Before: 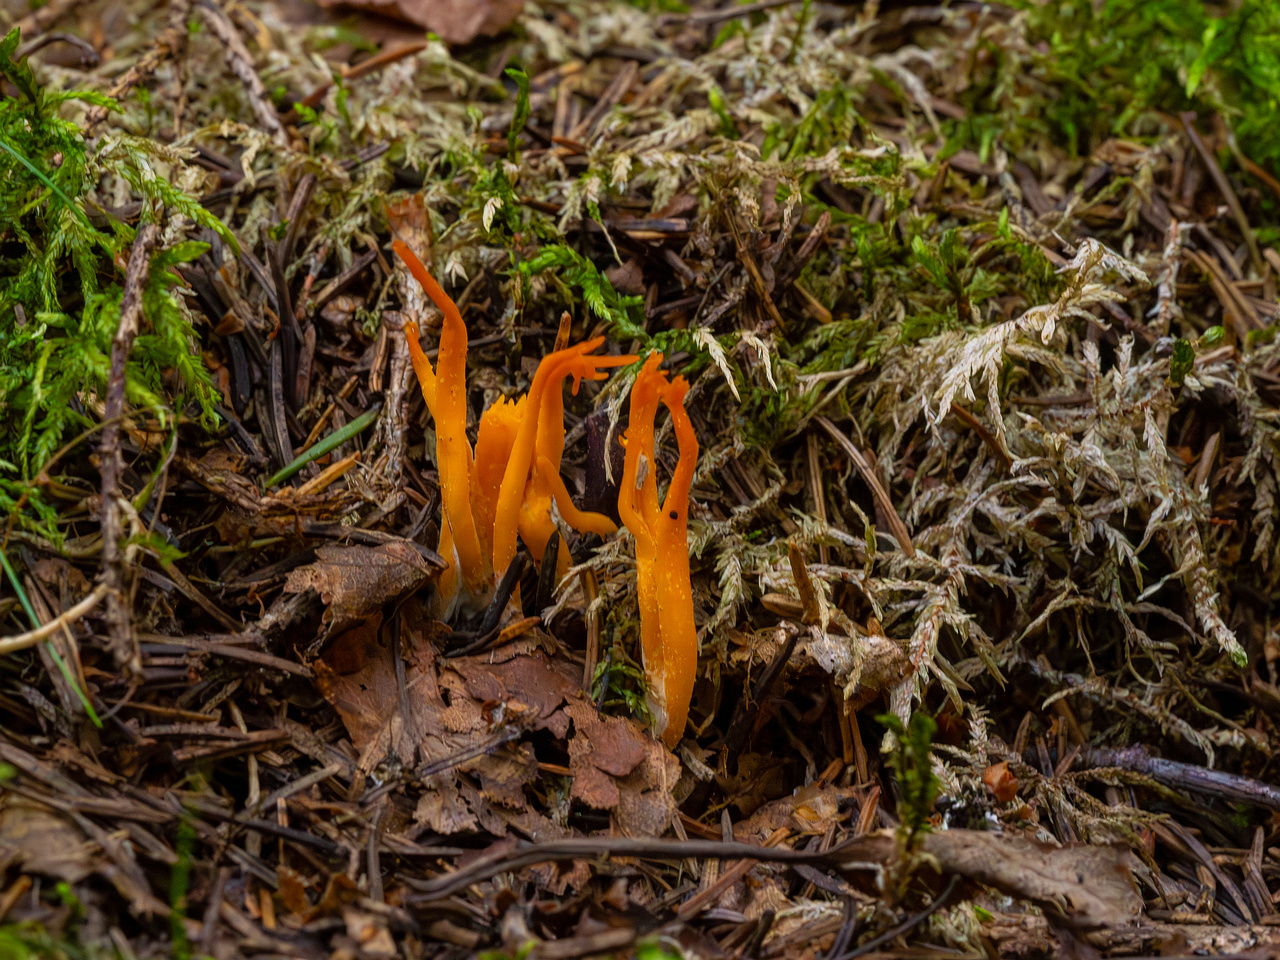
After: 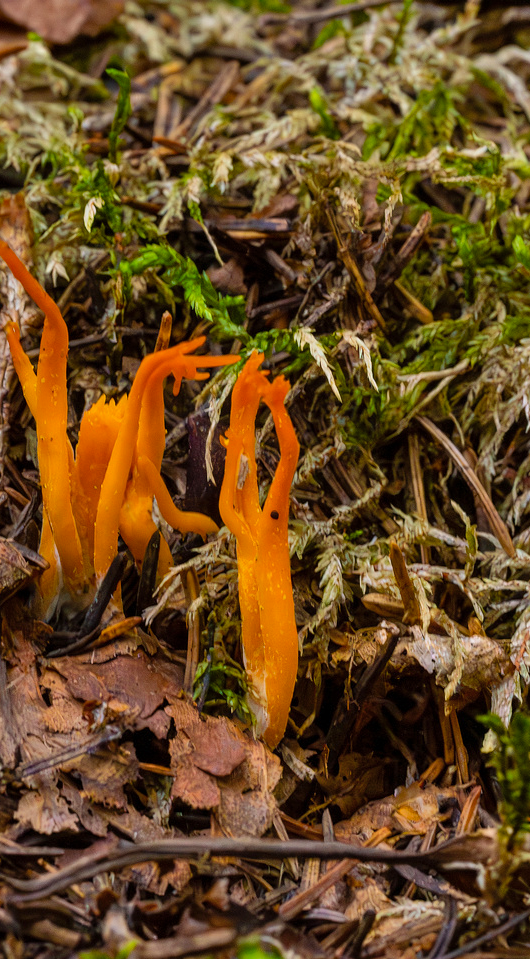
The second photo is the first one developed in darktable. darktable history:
crop: left 31.203%, right 27.367%
levels: levels [0, 0.498, 0.996]
color balance rgb: linear chroma grading › global chroma 0.788%, perceptual saturation grading › global saturation 16.473%
shadows and highlights: soften with gaussian
